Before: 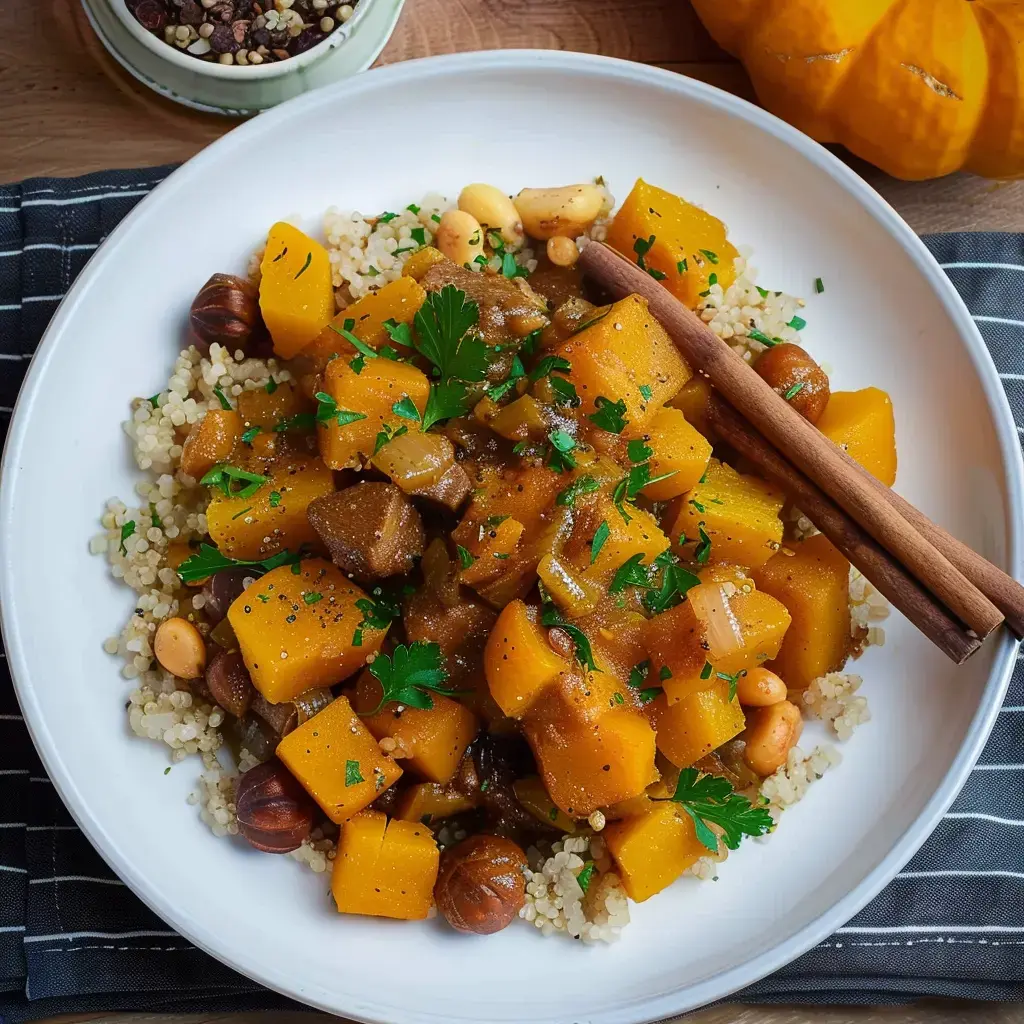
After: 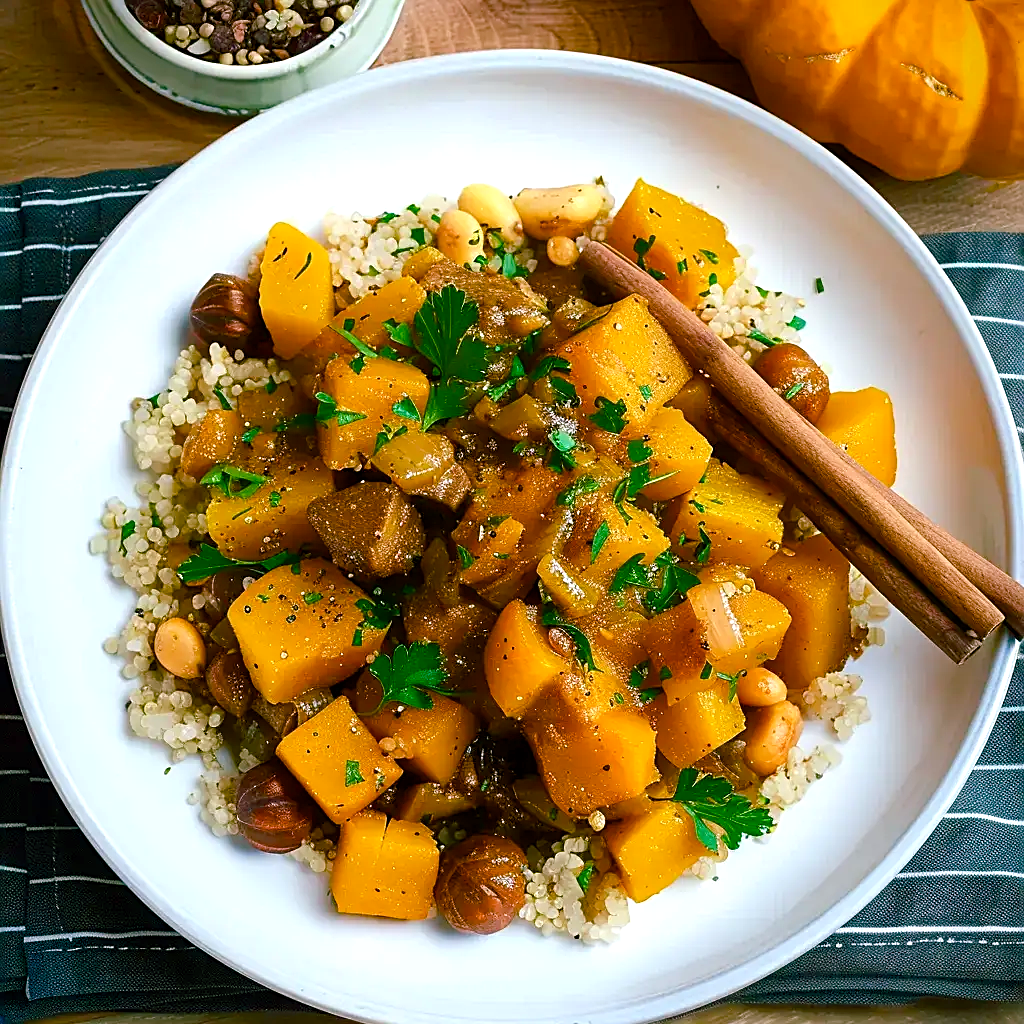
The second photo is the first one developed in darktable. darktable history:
exposure: black level correction 0.001, exposure 0.499 EV, compensate highlight preservation false
color balance rgb: shadows lift › chroma 11.861%, shadows lift › hue 132.3°, power › luminance -3.542%, power › chroma 0.571%, power › hue 39.04°, perceptual saturation grading › global saturation 20%, perceptual saturation grading › highlights -25.707%, perceptual saturation grading › shadows 50.015%, global vibrance 20%
sharpen: on, module defaults
